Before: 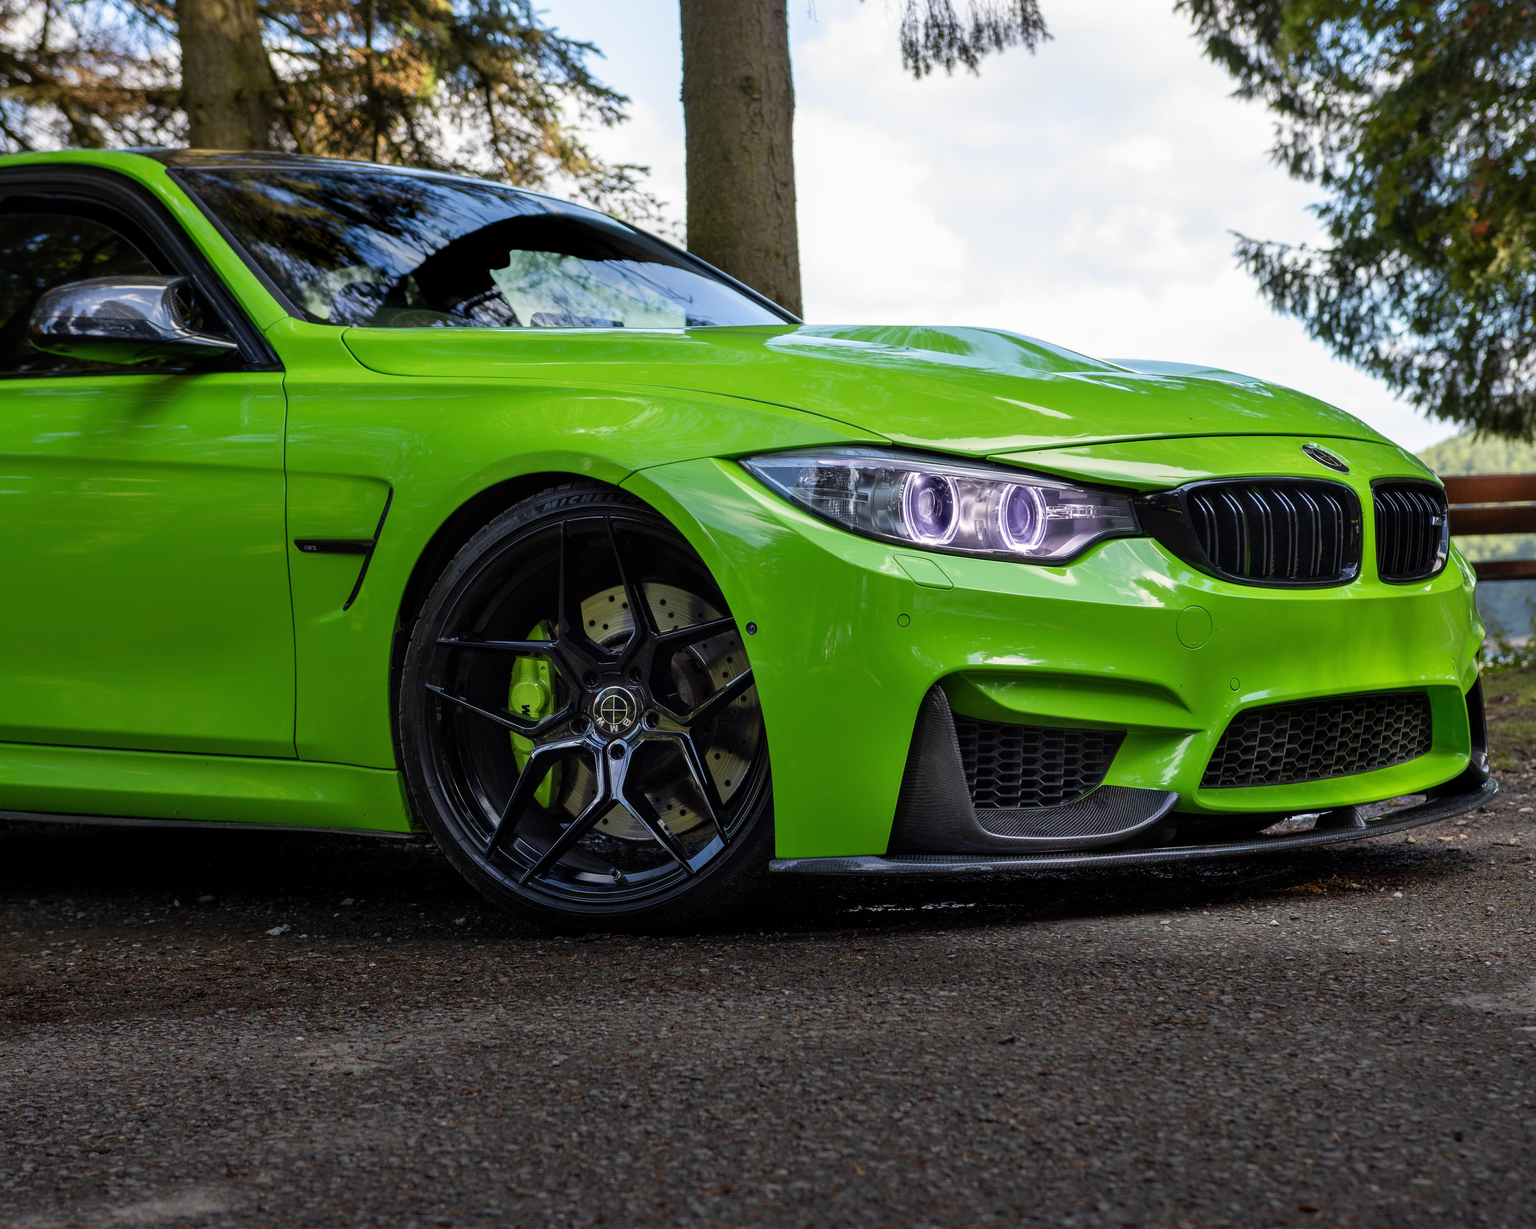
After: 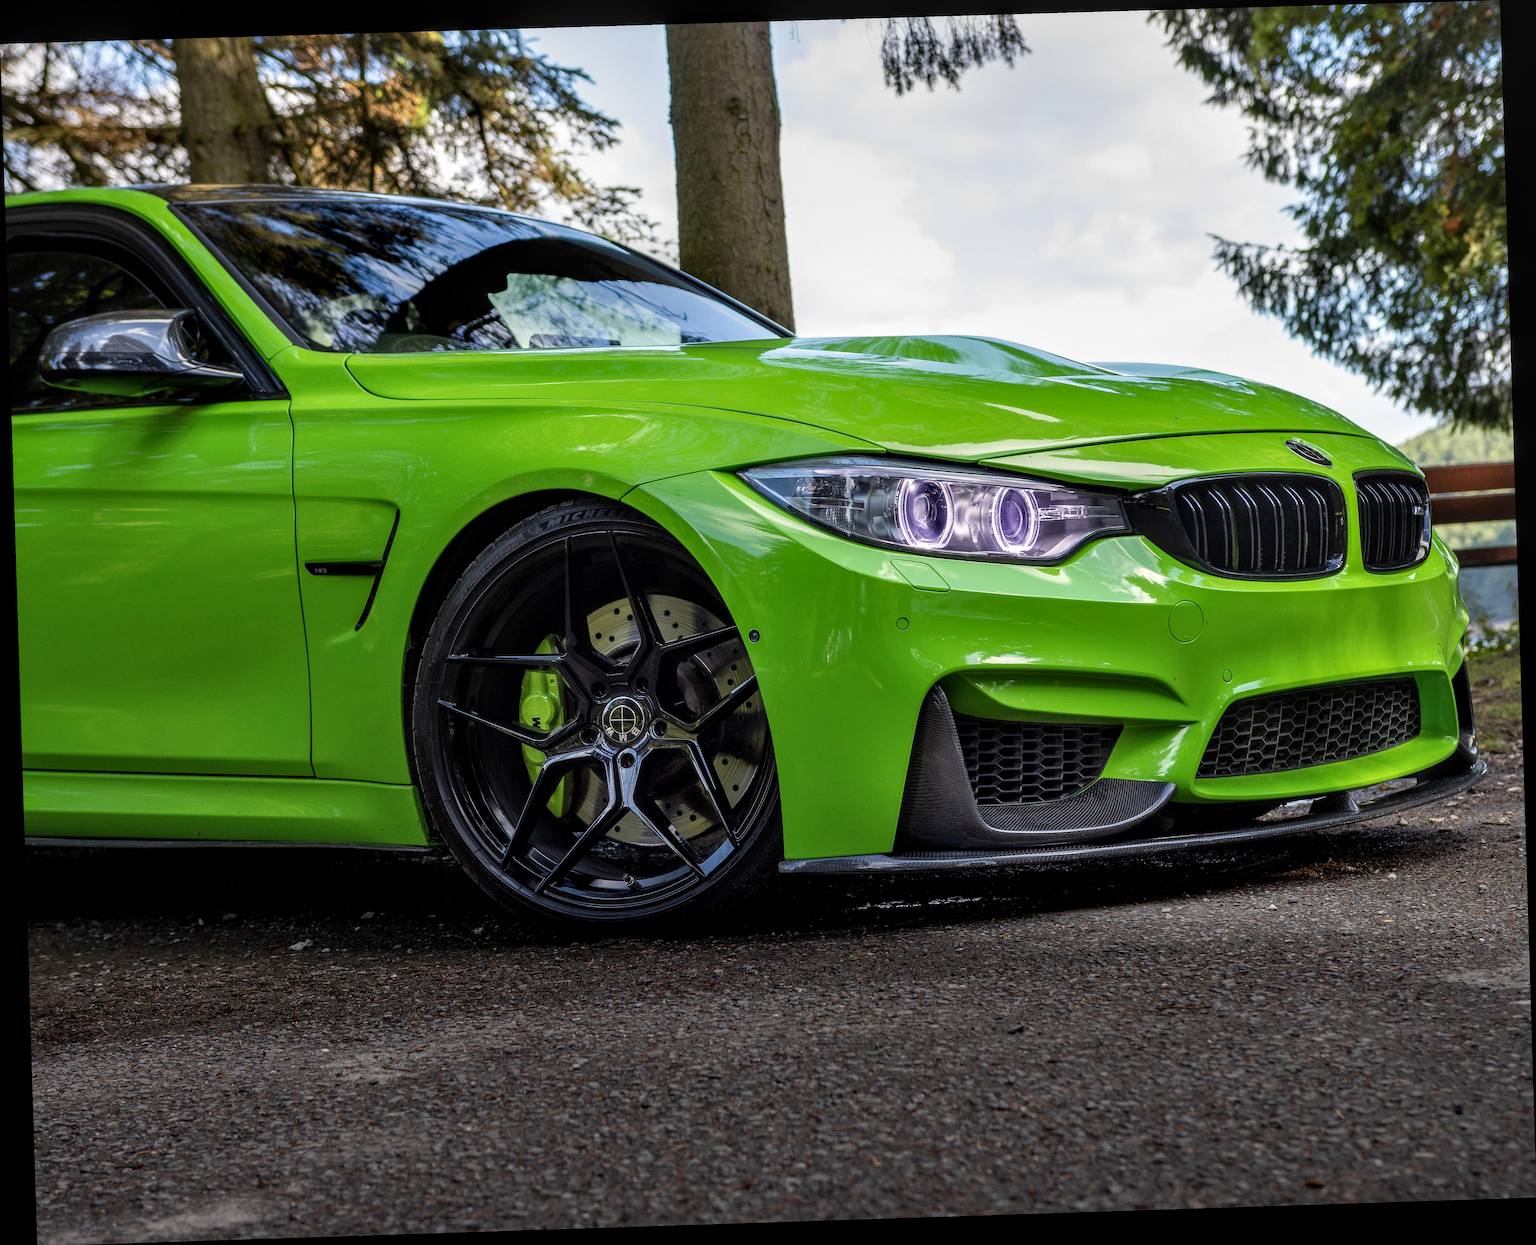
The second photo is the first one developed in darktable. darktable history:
rotate and perspective: rotation -1.77°, lens shift (horizontal) 0.004, automatic cropping off
local contrast: detail 130%
sharpen: radius 0.969, amount 0.604
